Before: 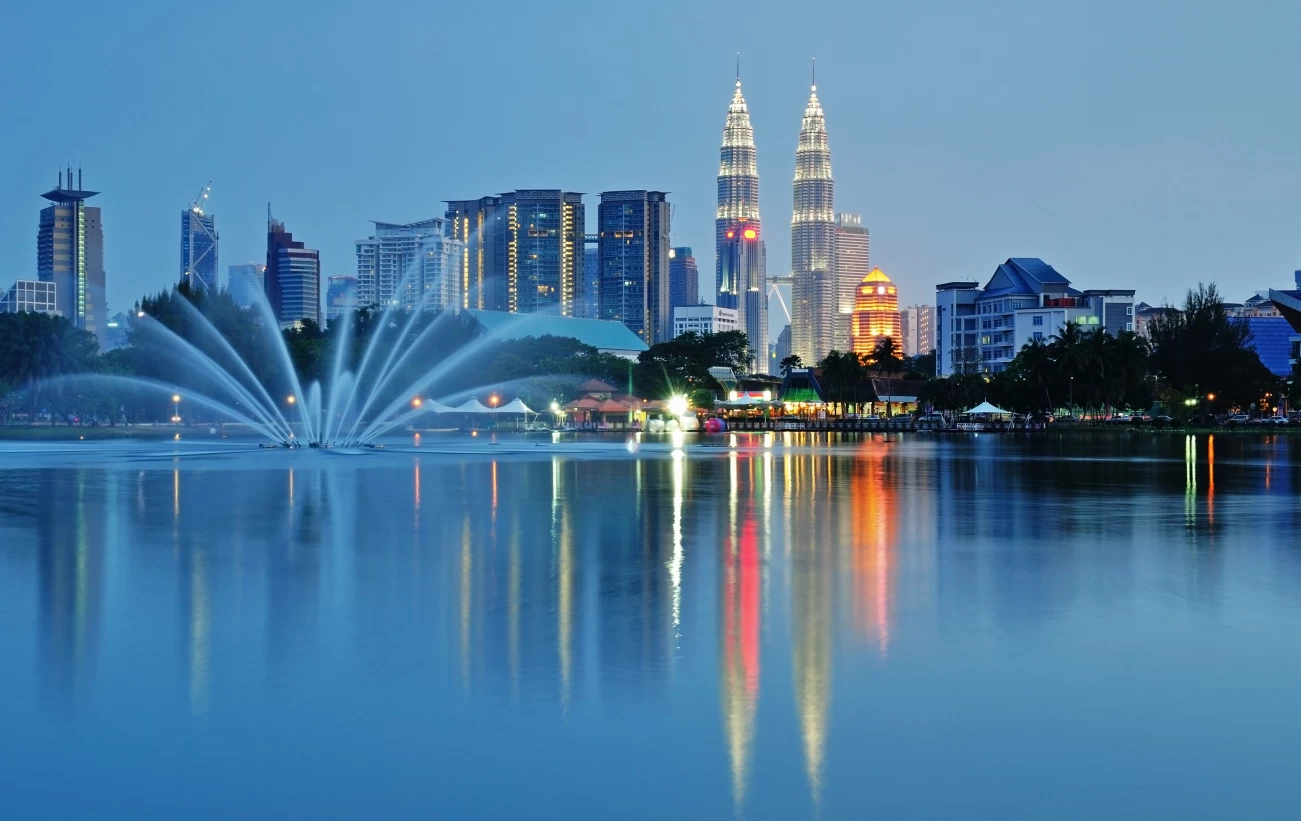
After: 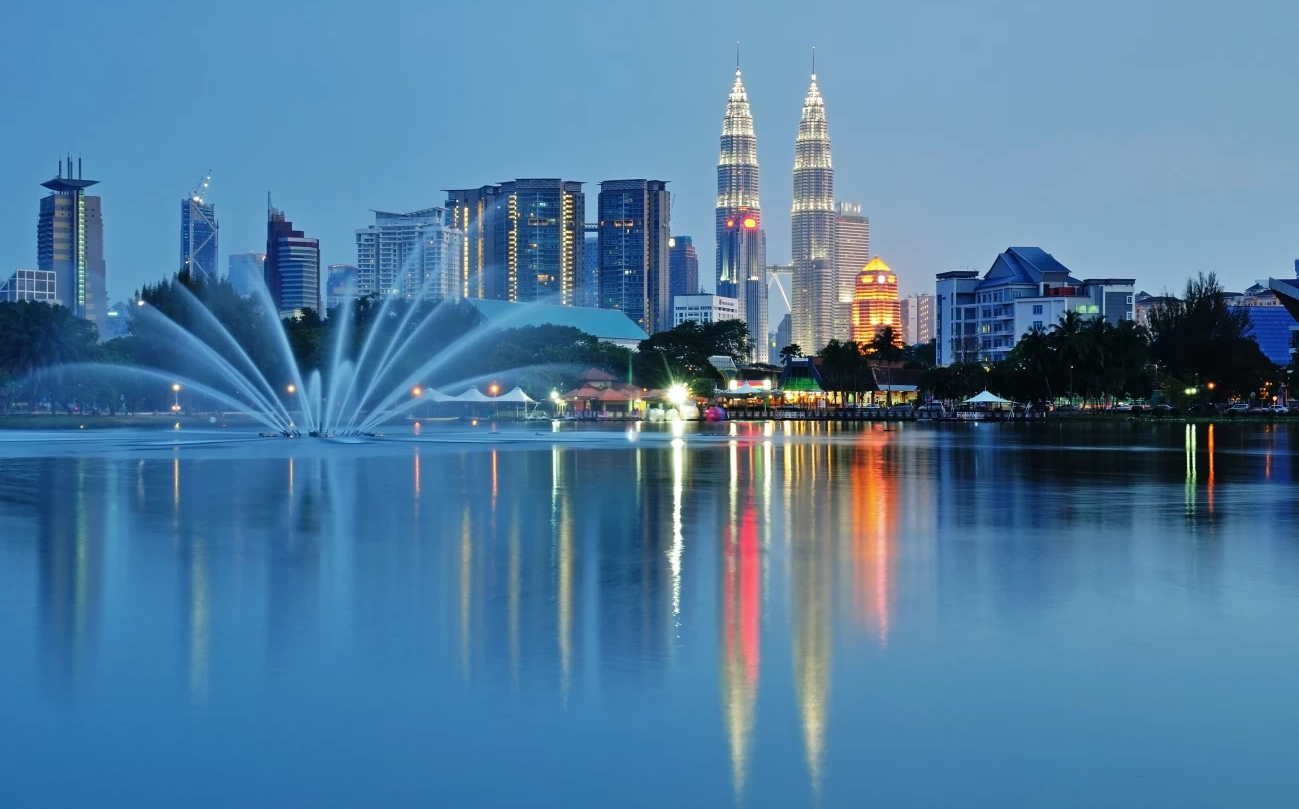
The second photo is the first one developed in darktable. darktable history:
crop: top 1.385%, right 0.118%
